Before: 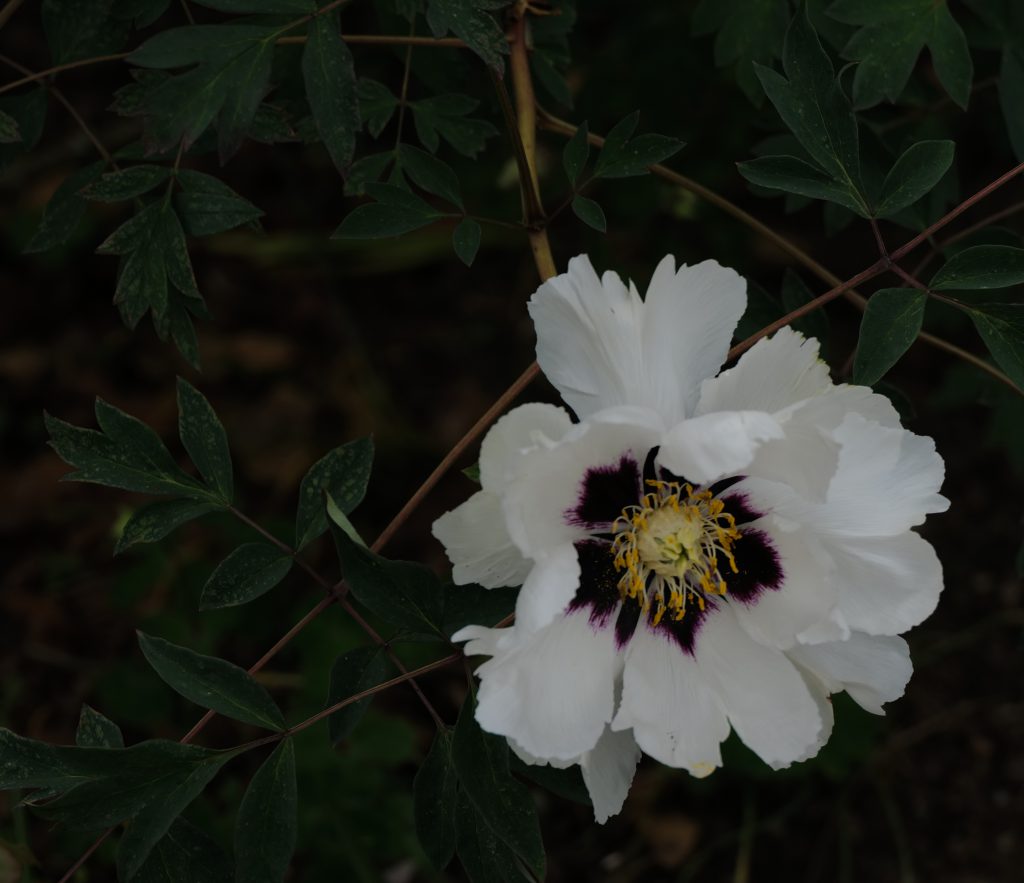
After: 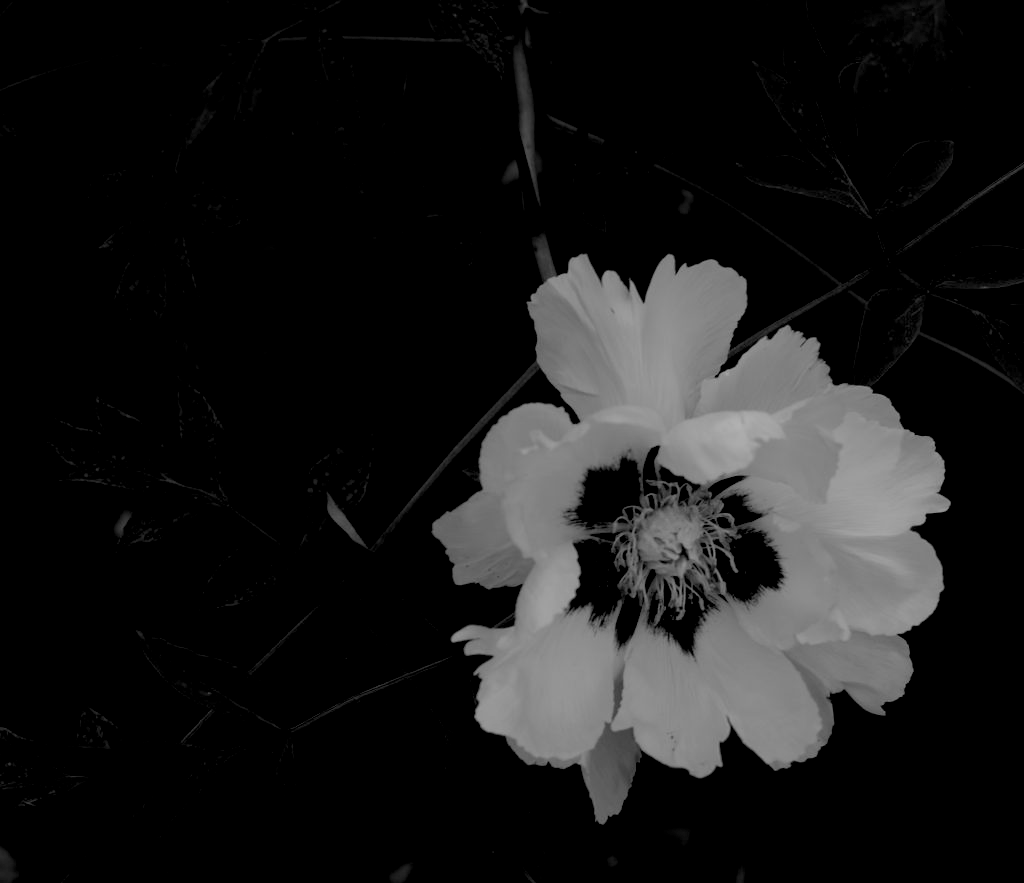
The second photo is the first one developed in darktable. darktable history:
exposure: black level correction 0.016, exposure -0.009 EV, compensate highlight preservation false
monochrome: a 32, b 64, size 2.3
